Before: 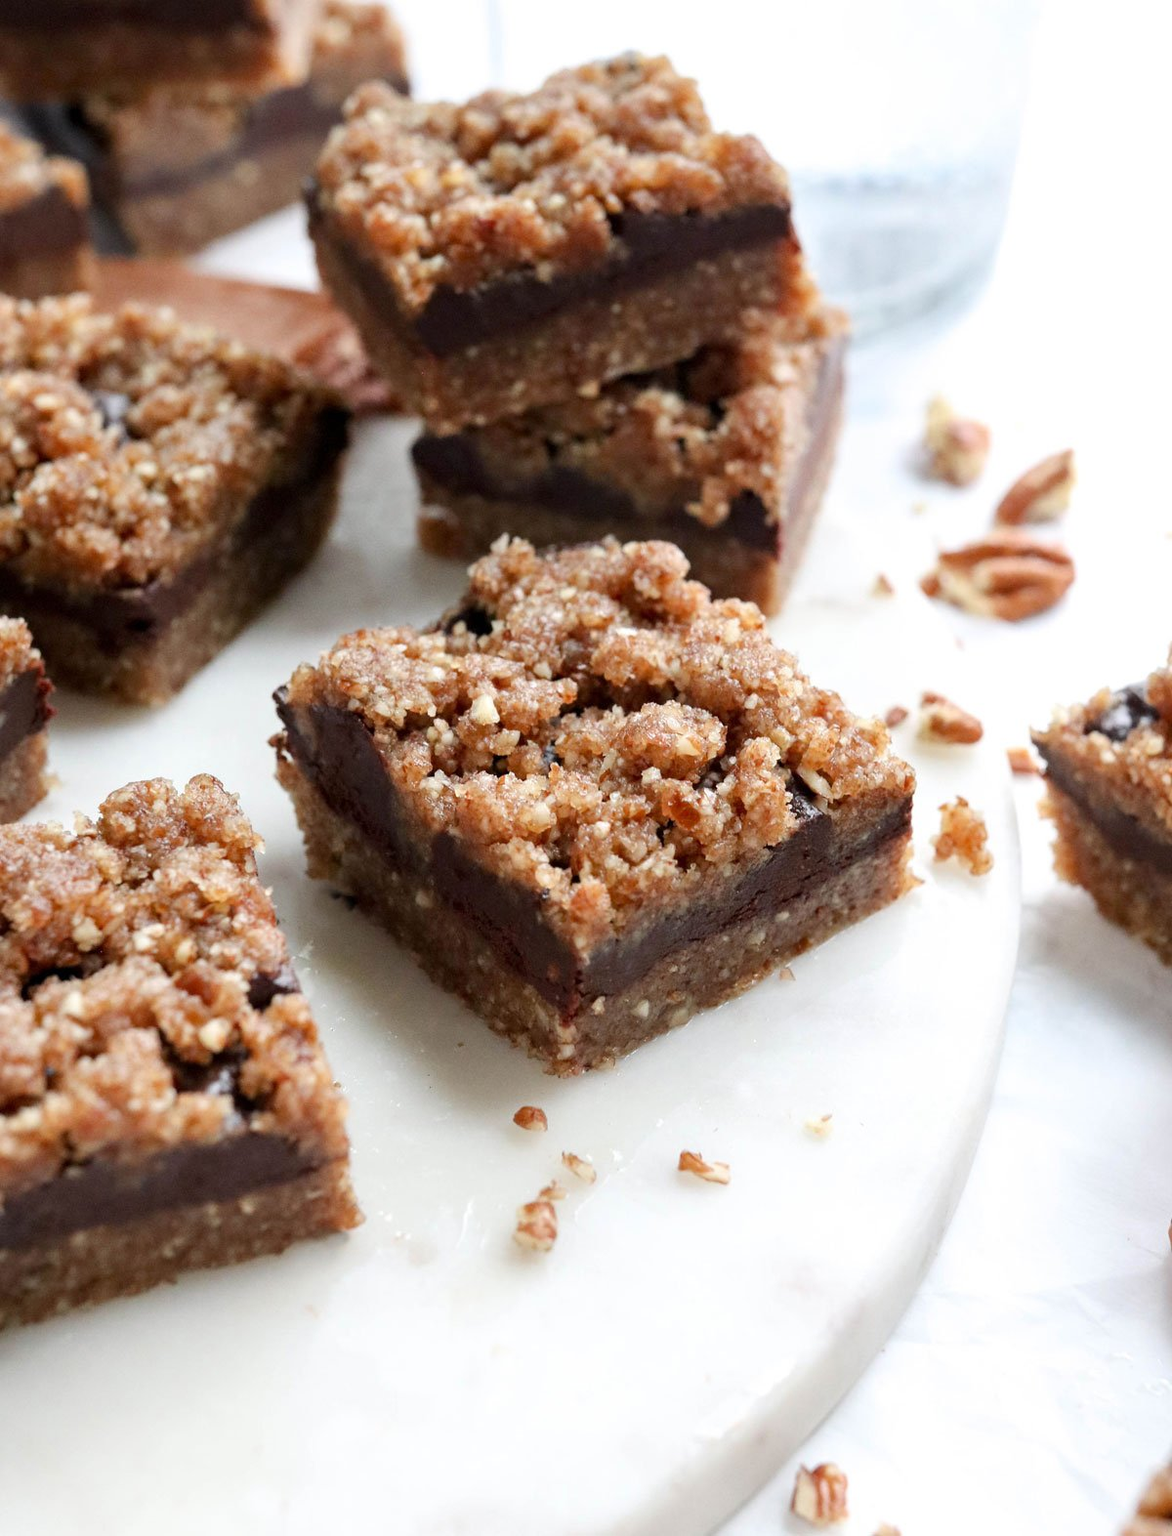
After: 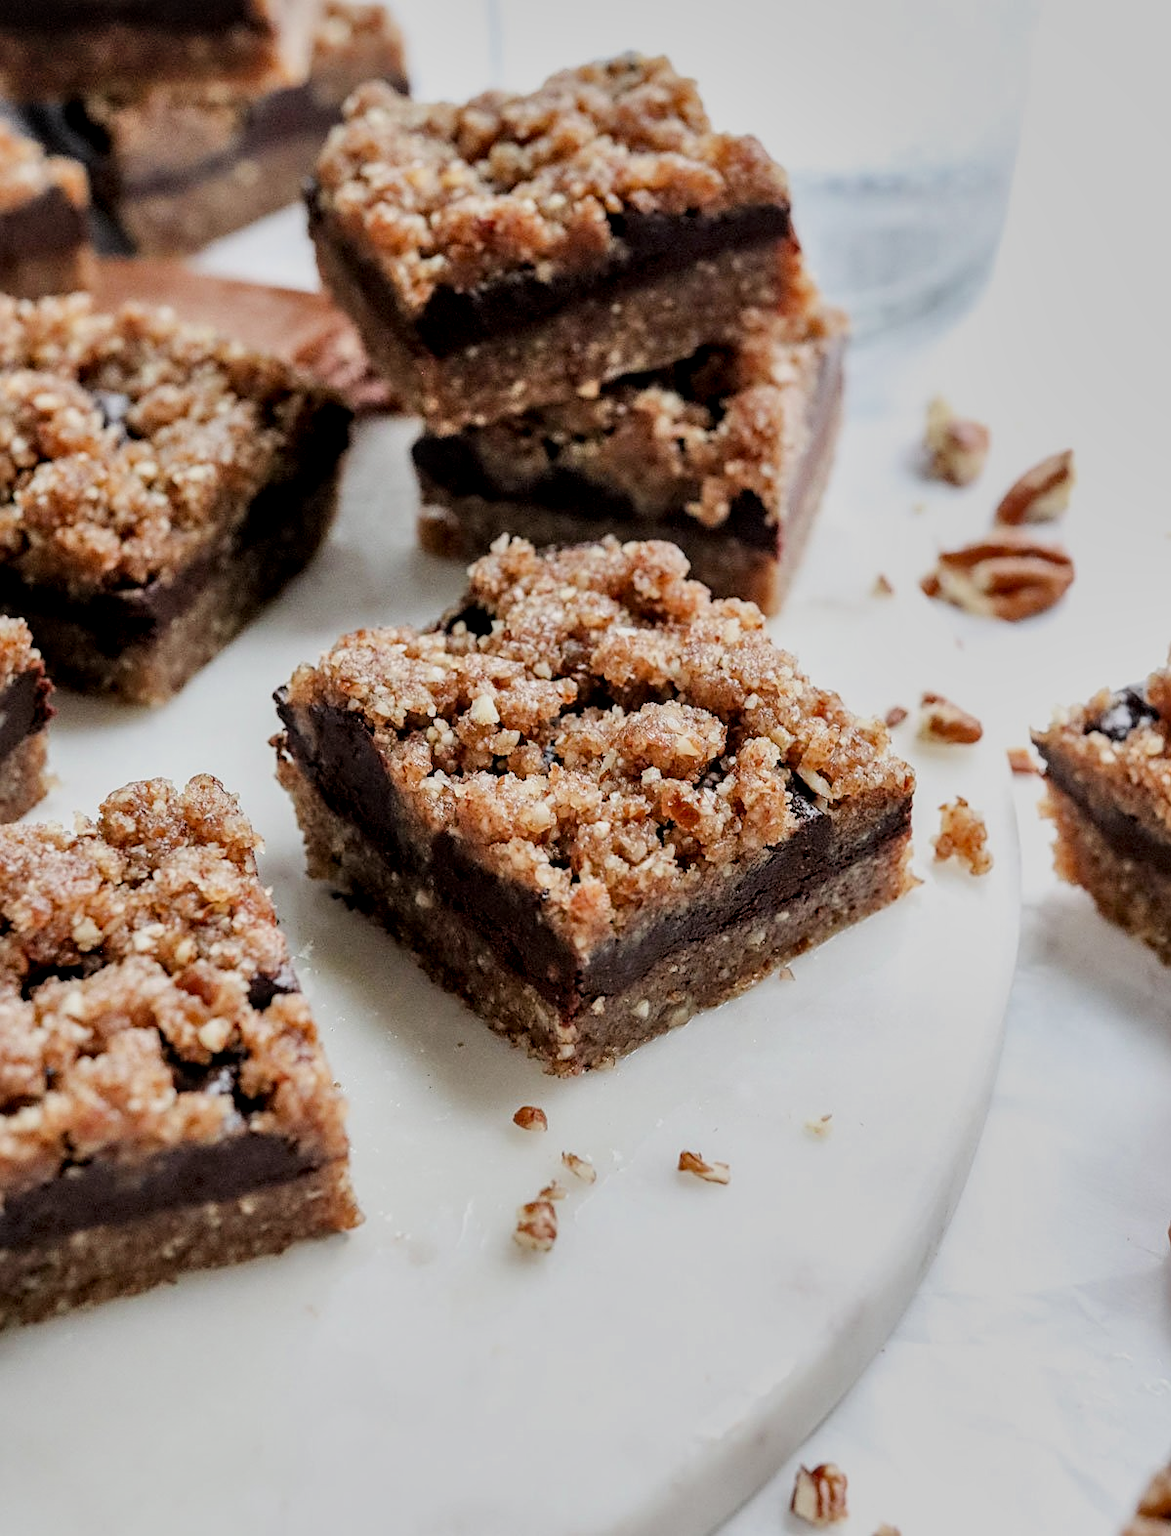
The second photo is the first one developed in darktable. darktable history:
sharpen: on, module defaults
filmic rgb: black relative exposure -7.65 EV, white relative exposure 4.56 EV, hardness 3.61, contrast 1.05
local contrast: detail 130%
shadows and highlights: white point adjustment 1, soften with gaussian
